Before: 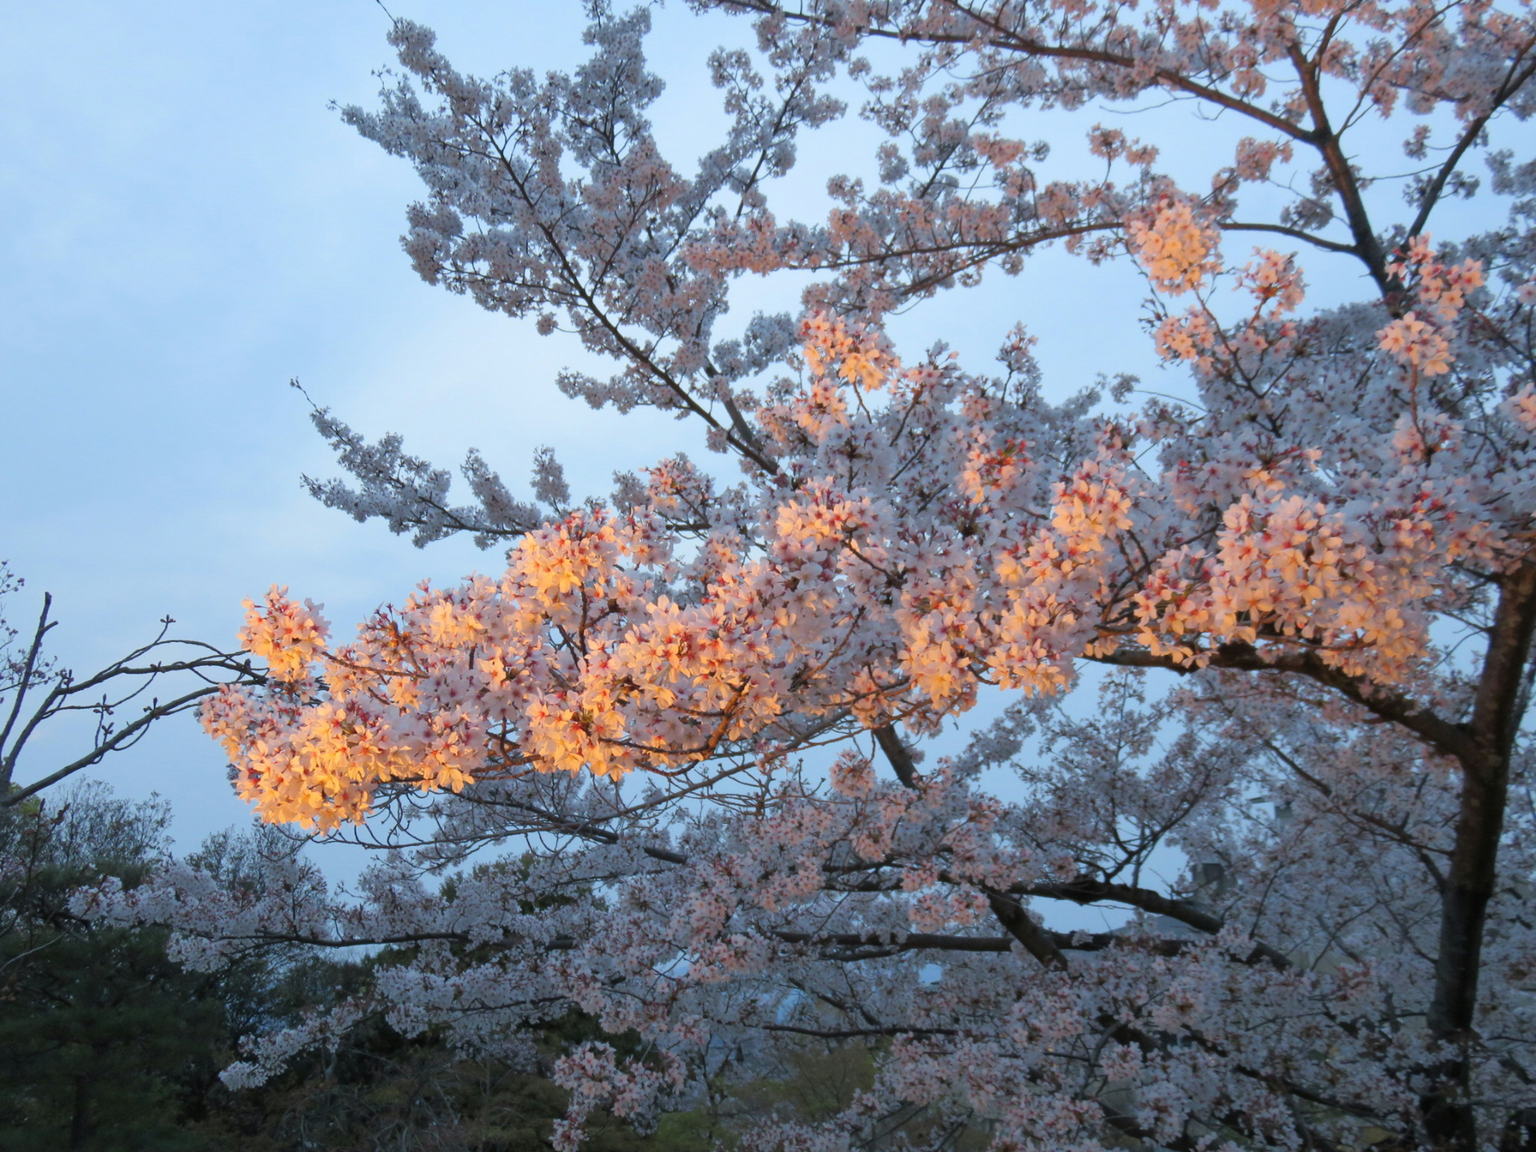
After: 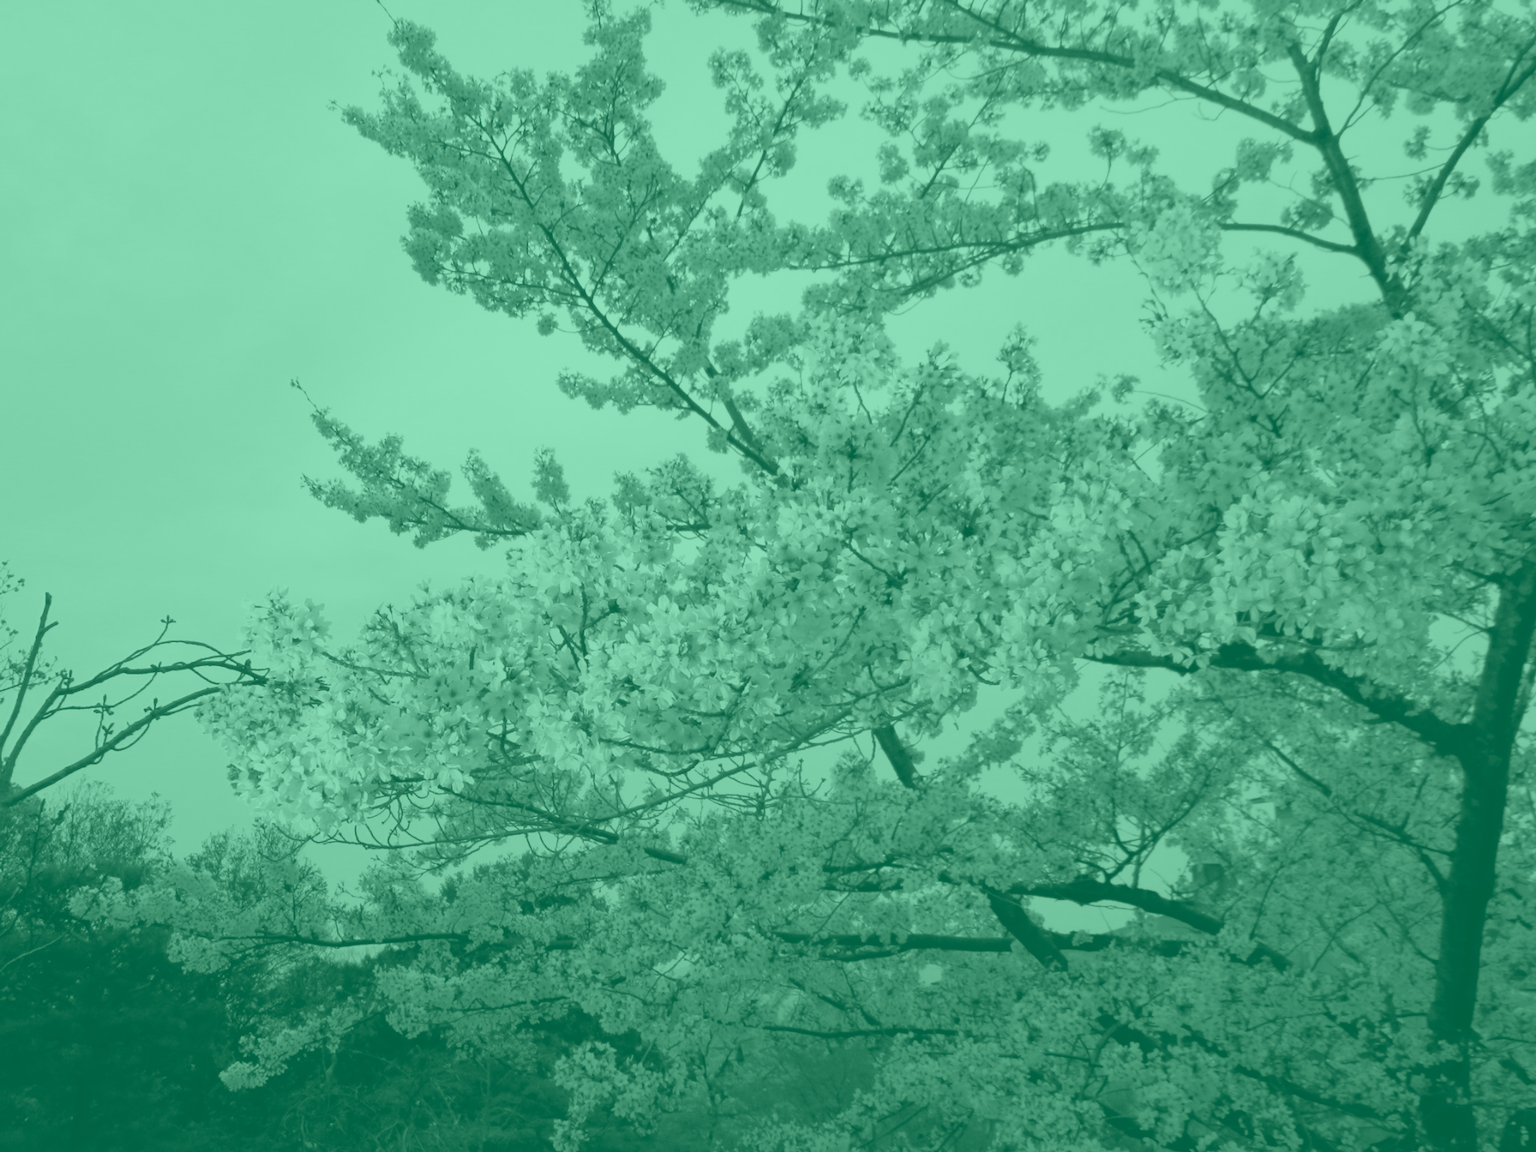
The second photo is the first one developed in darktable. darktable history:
colorize: hue 147.6°, saturation 65%, lightness 21.64%
filmic rgb: black relative exposure -9.08 EV, white relative exposure 2.3 EV, hardness 7.49
white balance: red 0.924, blue 1.095
